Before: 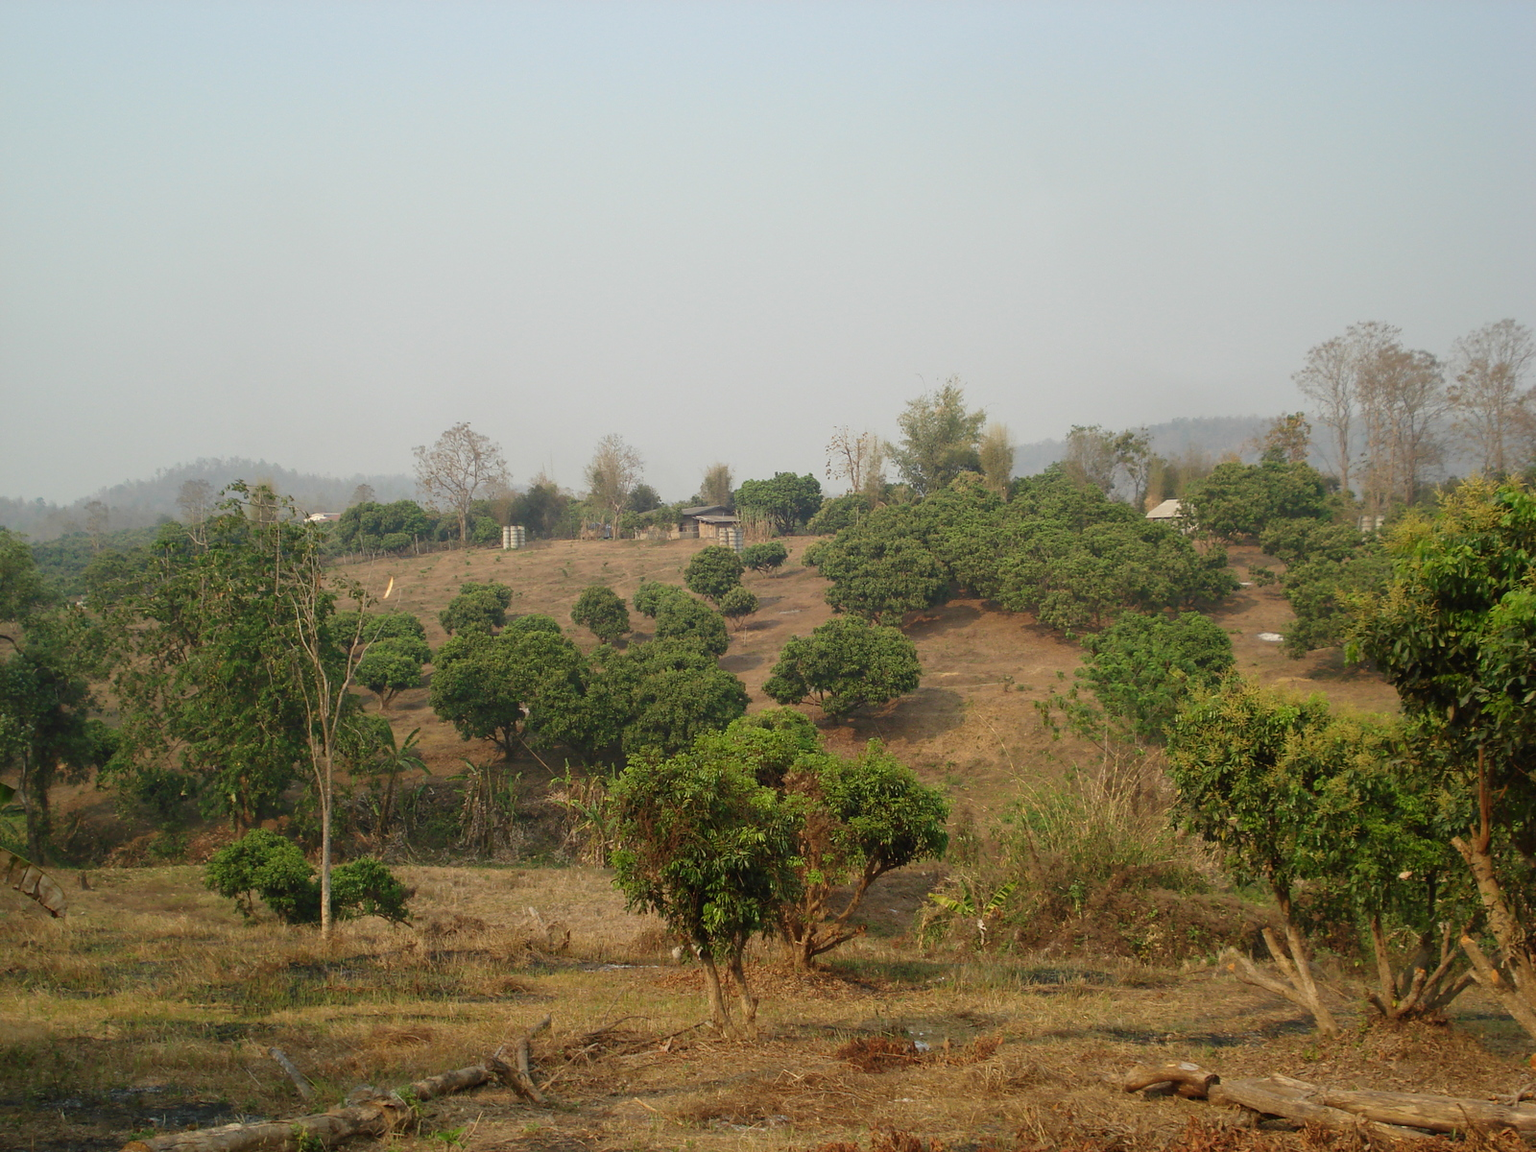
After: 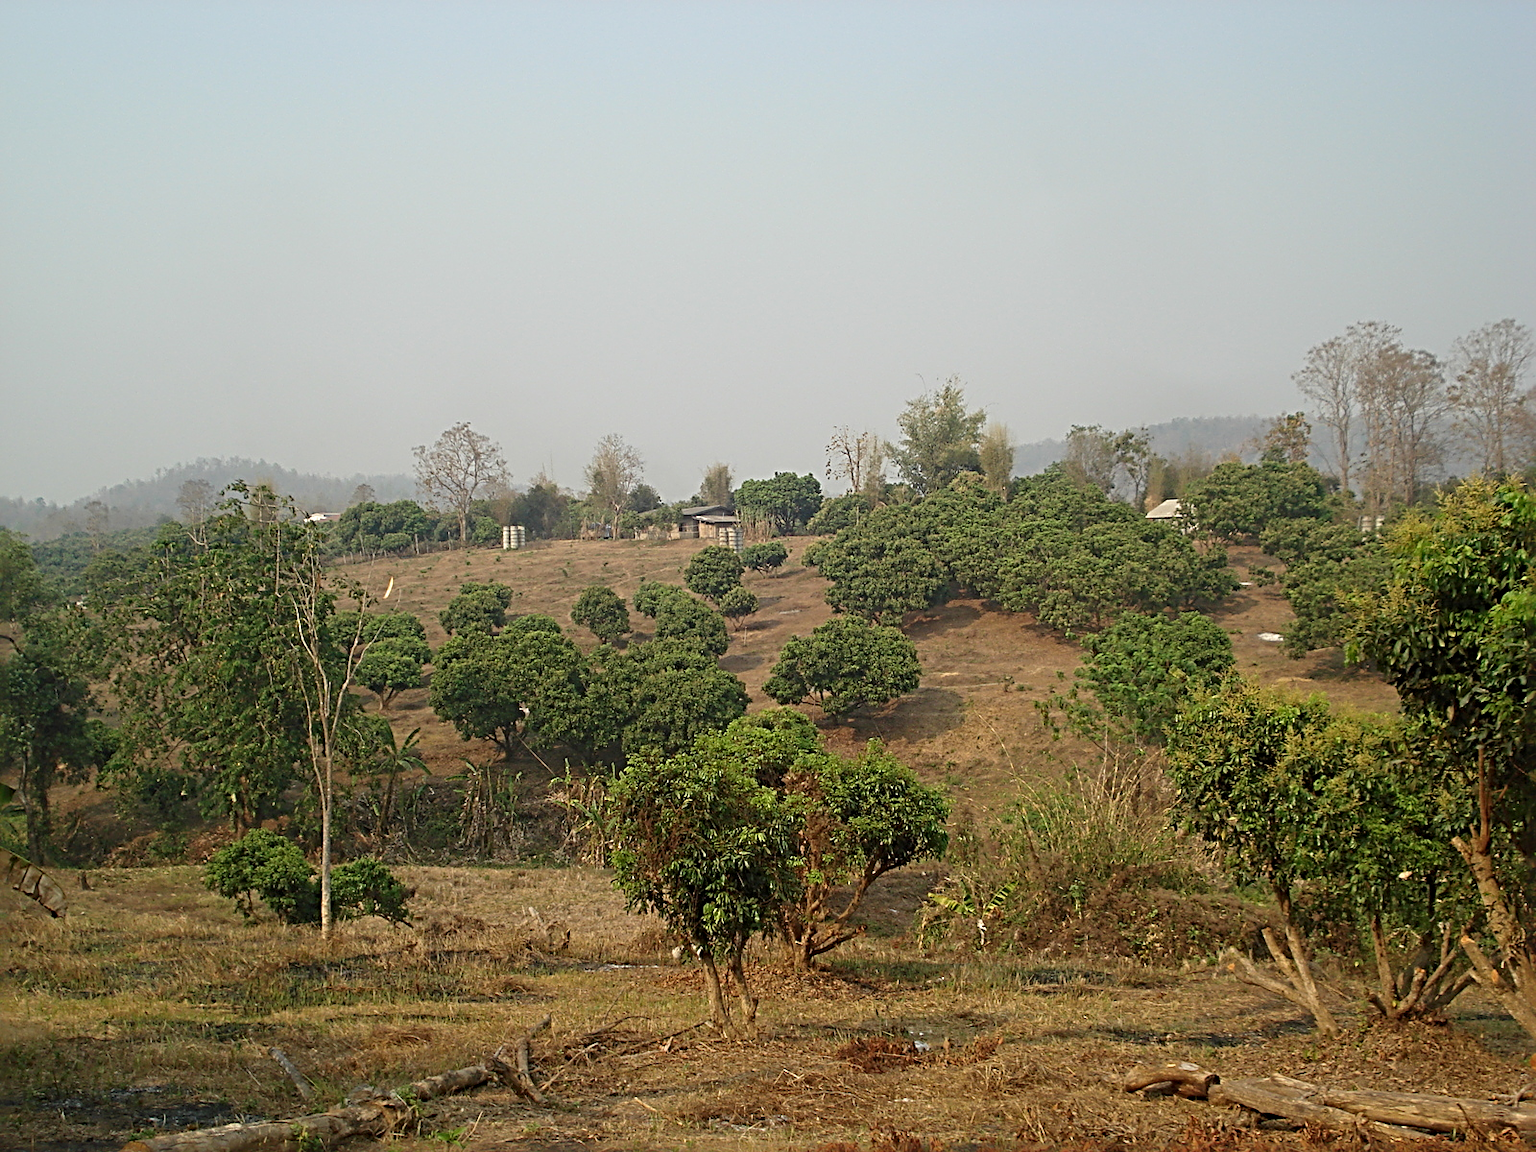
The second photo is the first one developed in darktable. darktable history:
sharpen: radius 3.669, amount 0.922
